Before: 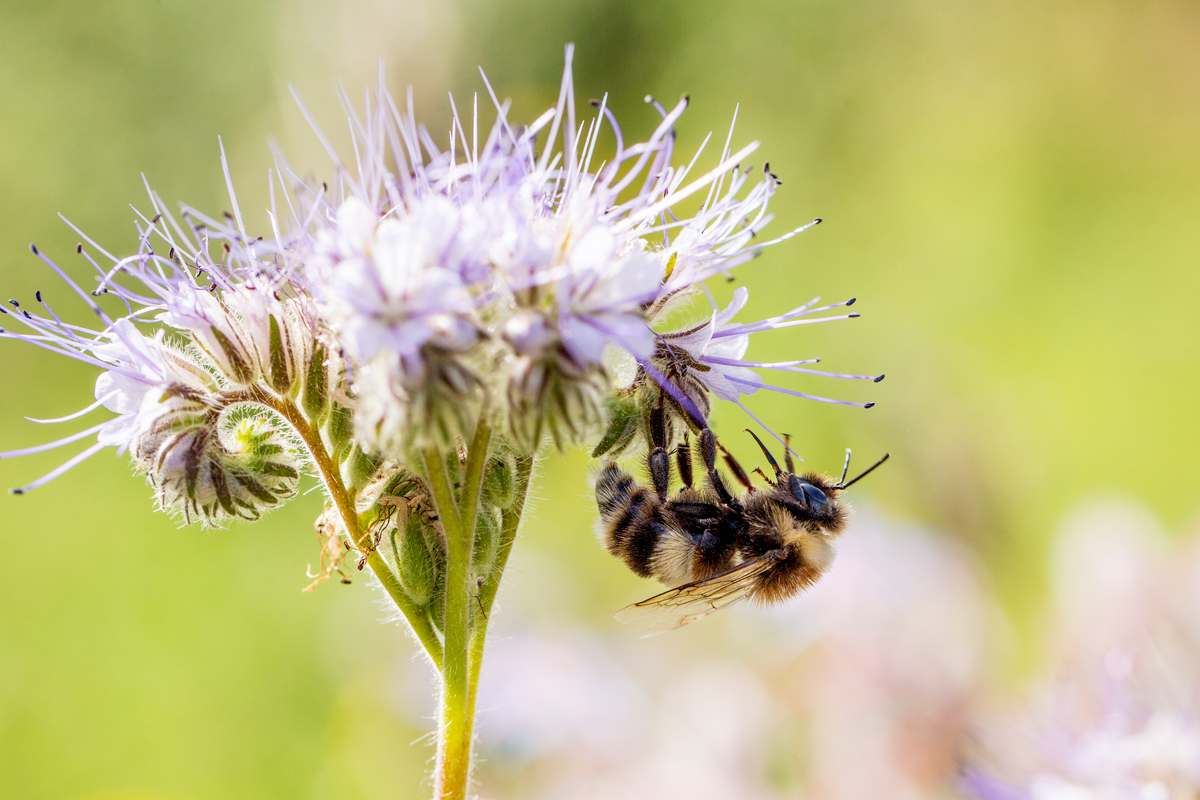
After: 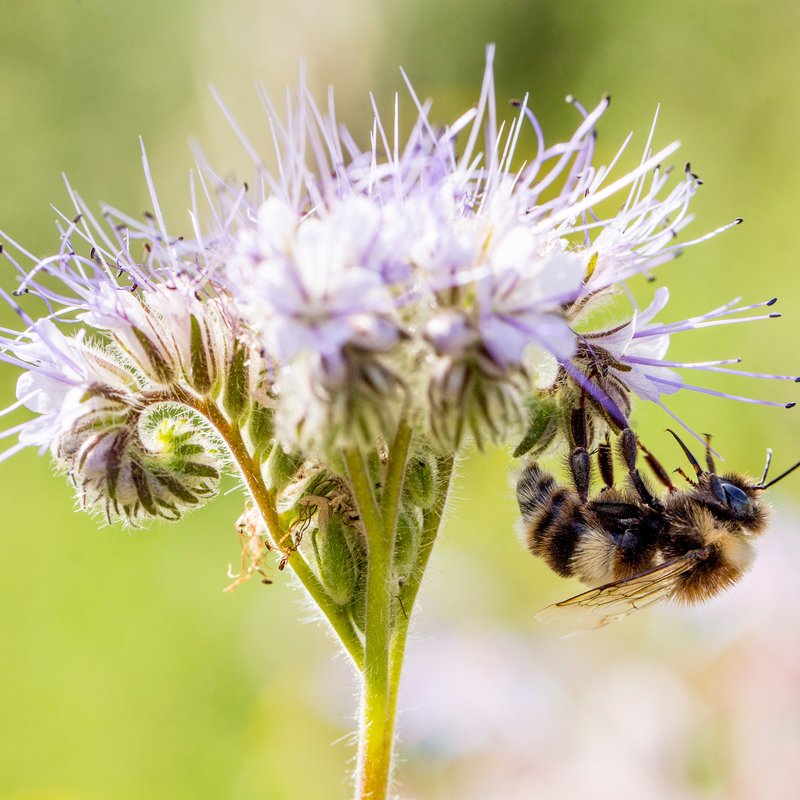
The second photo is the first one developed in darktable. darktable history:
crop and rotate: left 6.617%, right 26.717%
tone equalizer: on, module defaults
